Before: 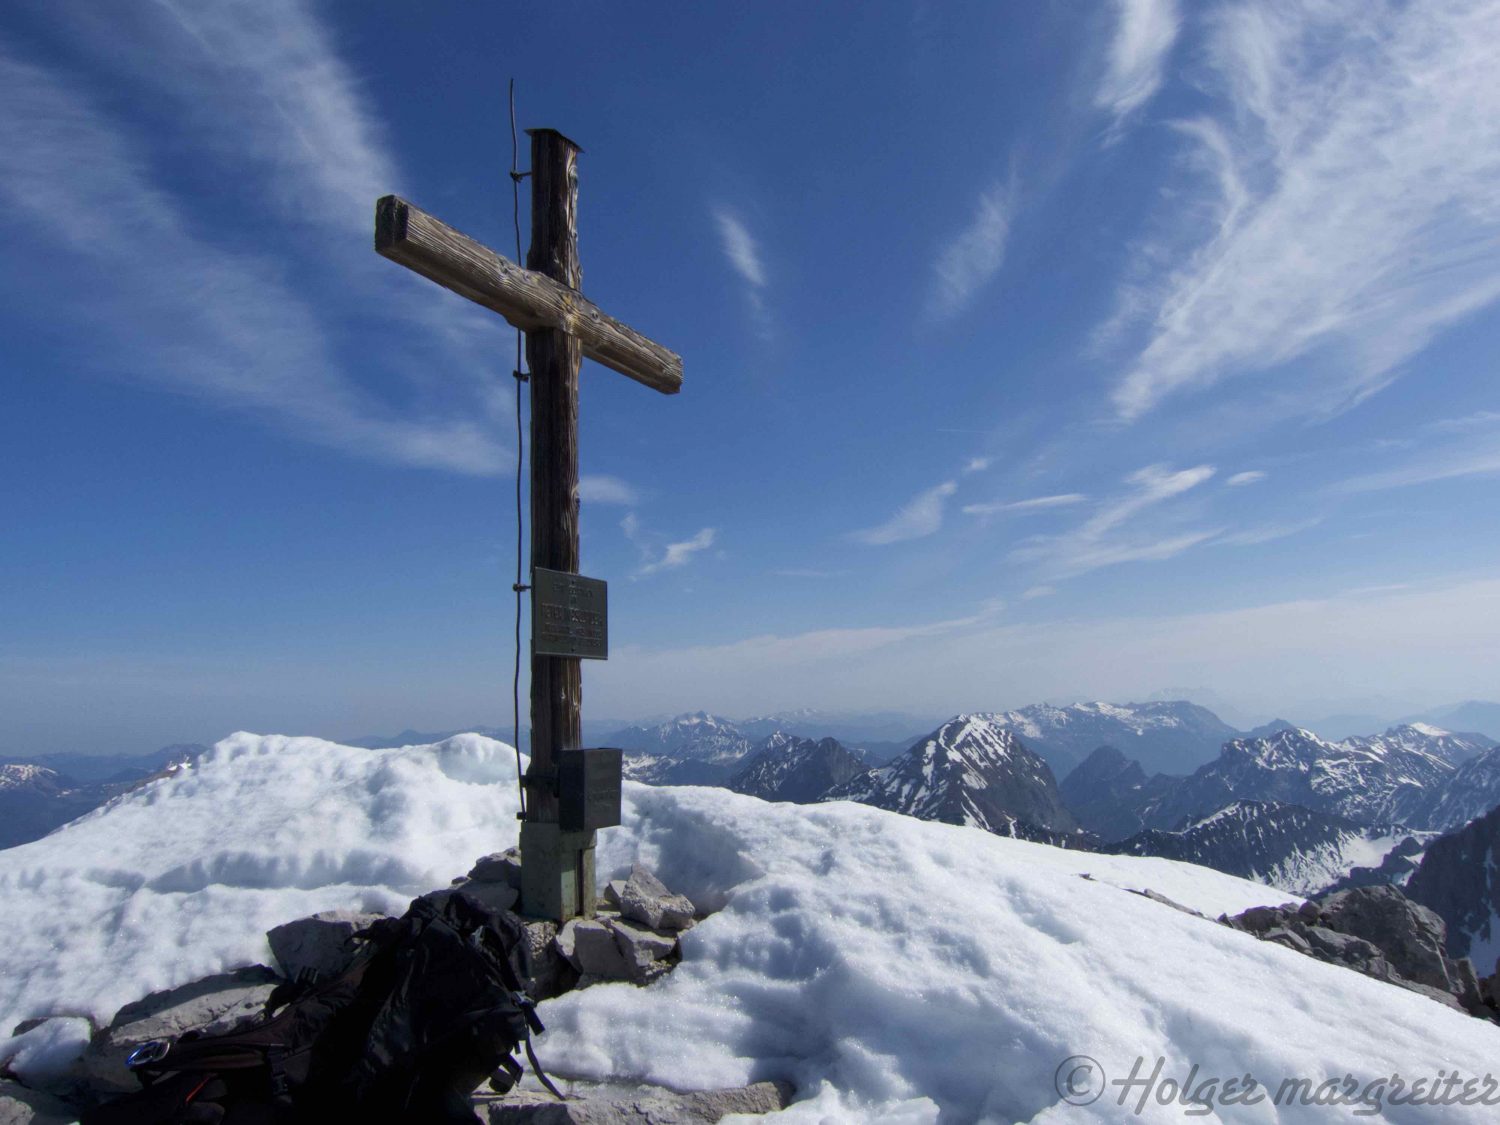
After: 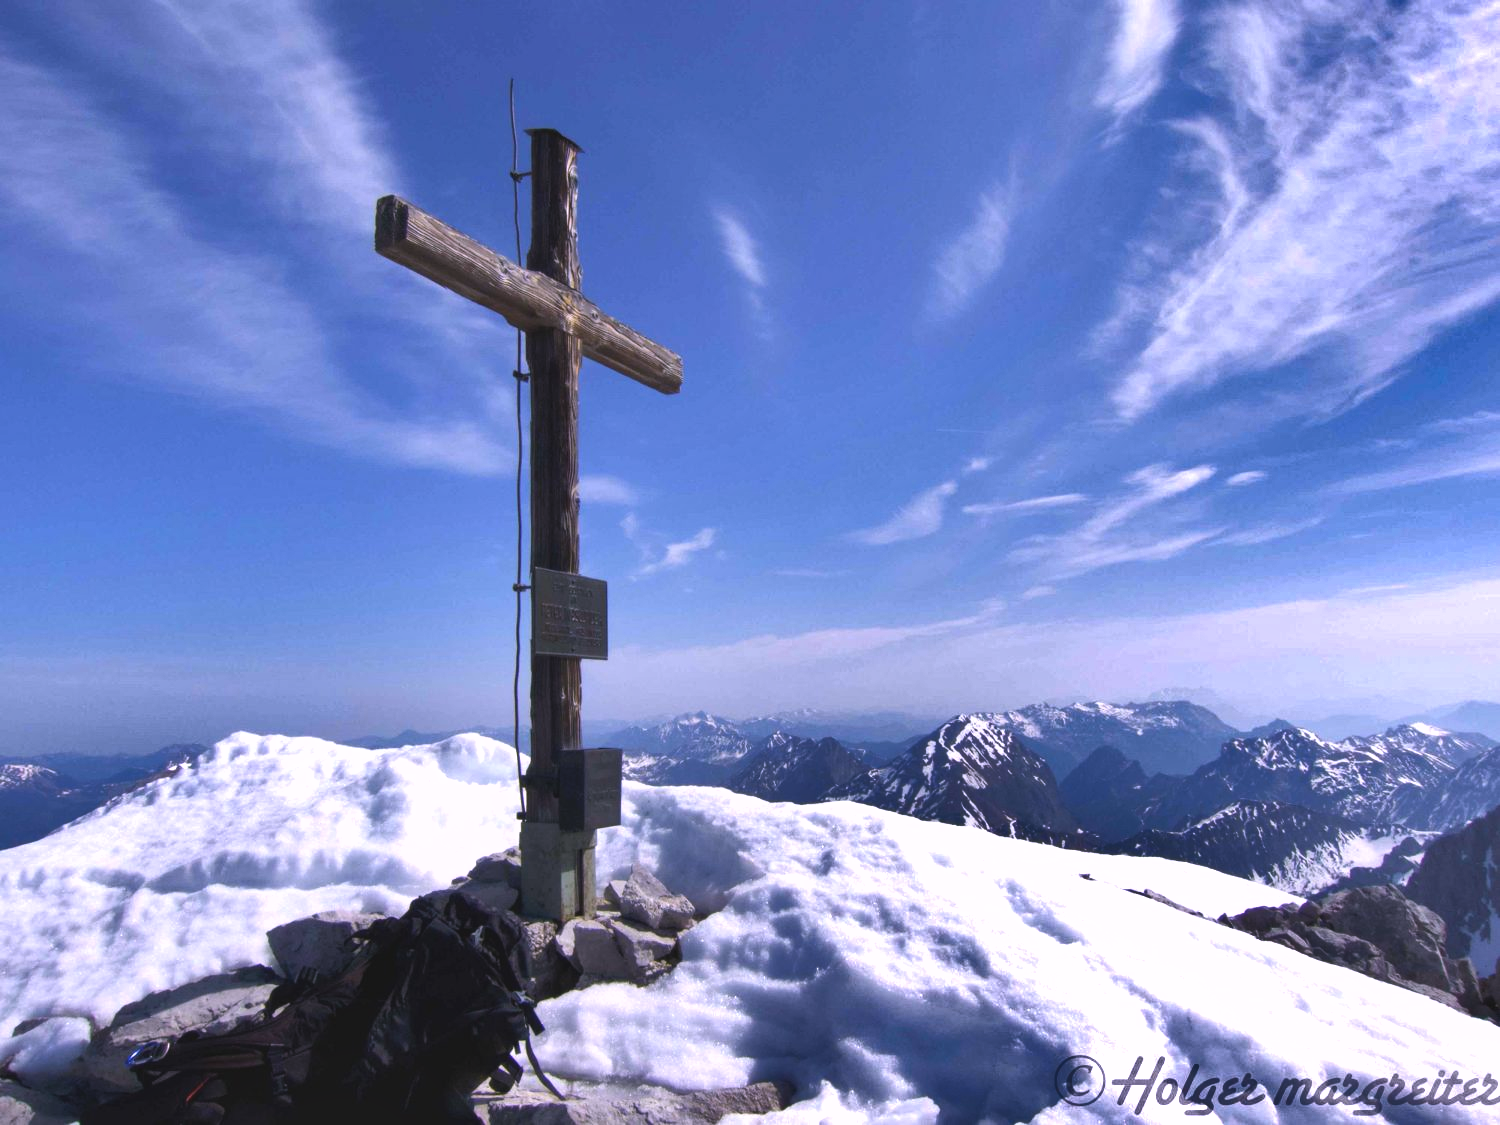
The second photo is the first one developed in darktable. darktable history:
white balance: red 1.066, blue 1.119
shadows and highlights: radius 108.52, shadows 40.68, highlights -72.88, low approximation 0.01, soften with gaussian
tone curve: color space Lab, linked channels, preserve colors none
exposure: black level correction -0.005, exposure 0.622 EV, compensate highlight preservation false
